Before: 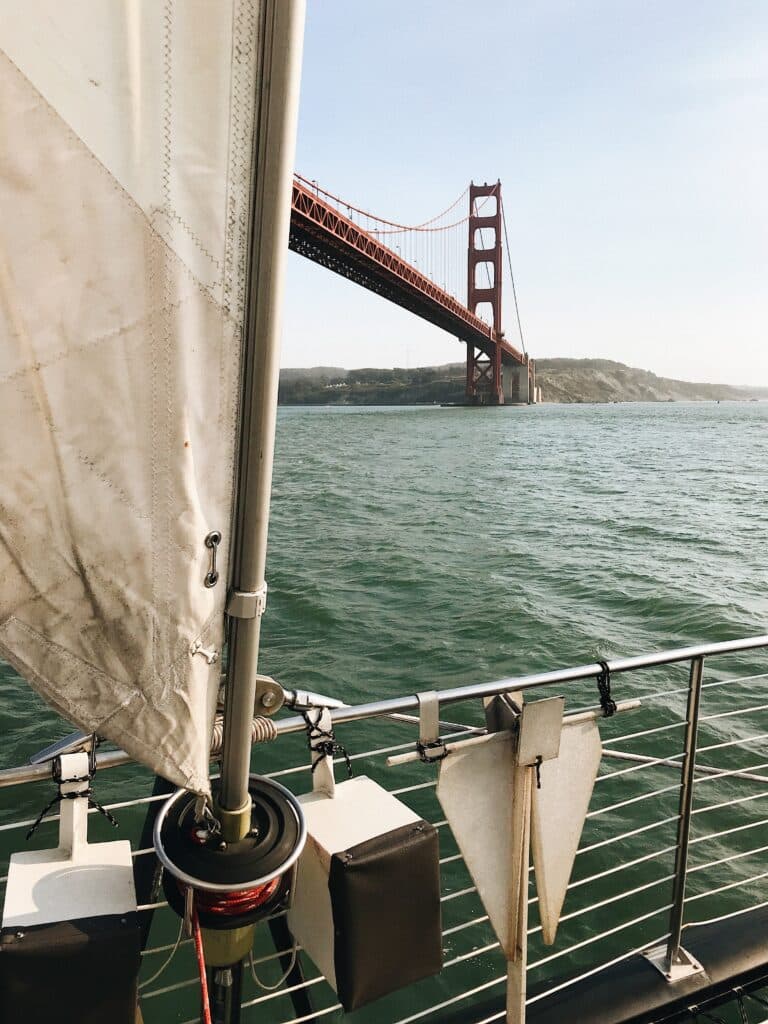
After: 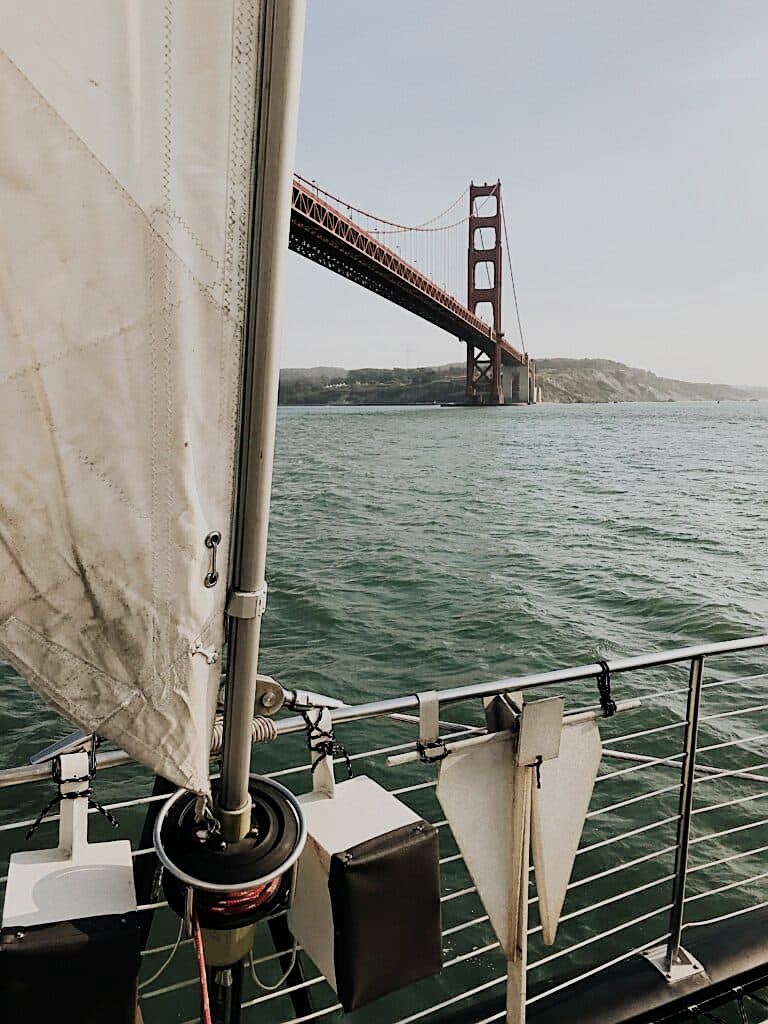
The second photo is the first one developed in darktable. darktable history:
filmic rgb: black relative exposure -7.65 EV, white relative exposure 4.56 EV, hardness 3.61
color correction: saturation 0.99
contrast brightness saturation: saturation -0.17
sharpen: on, module defaults
